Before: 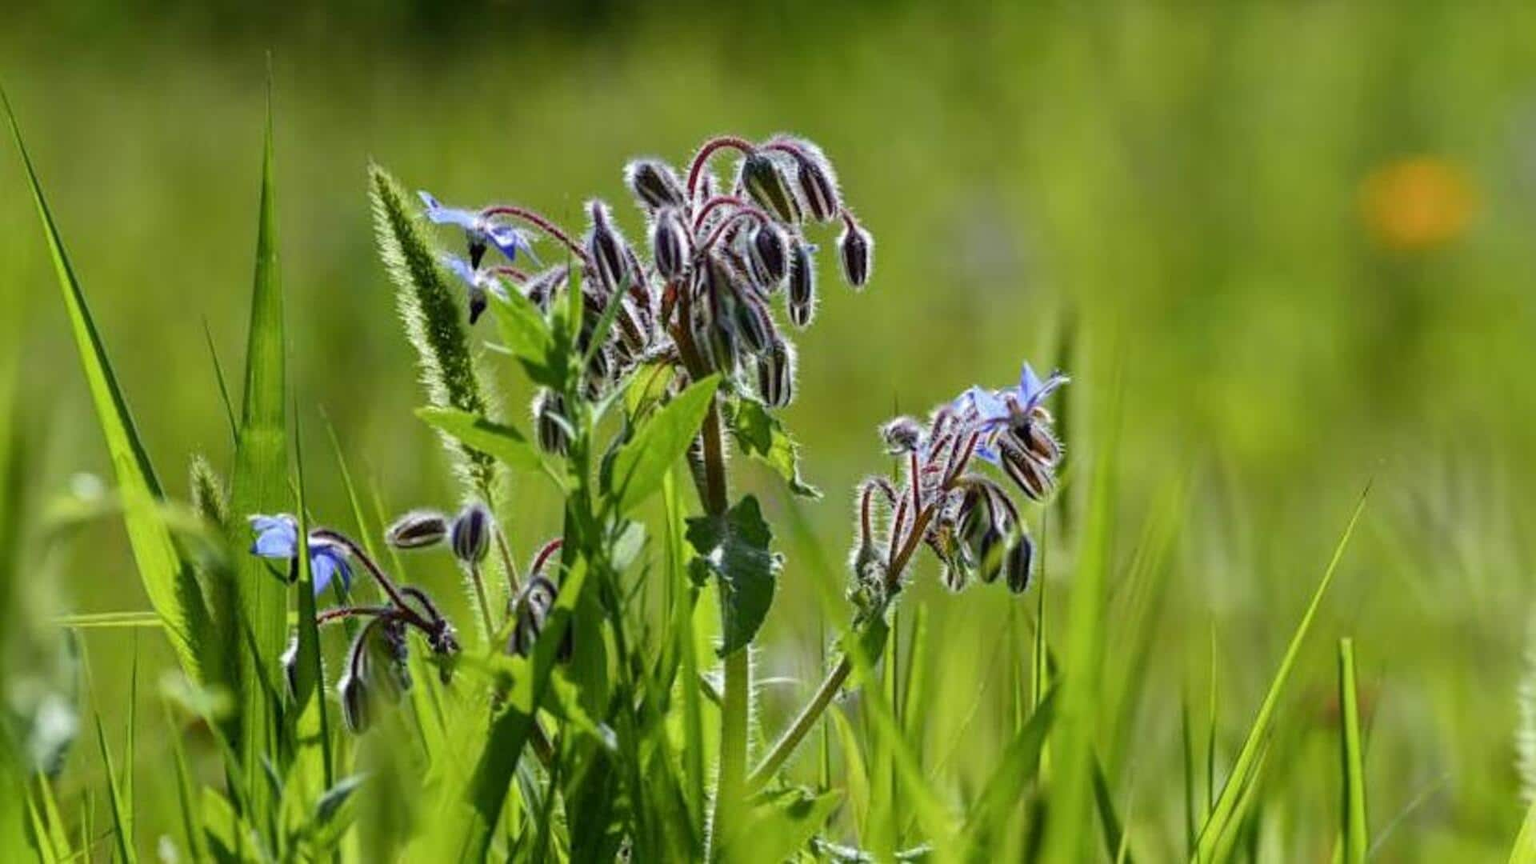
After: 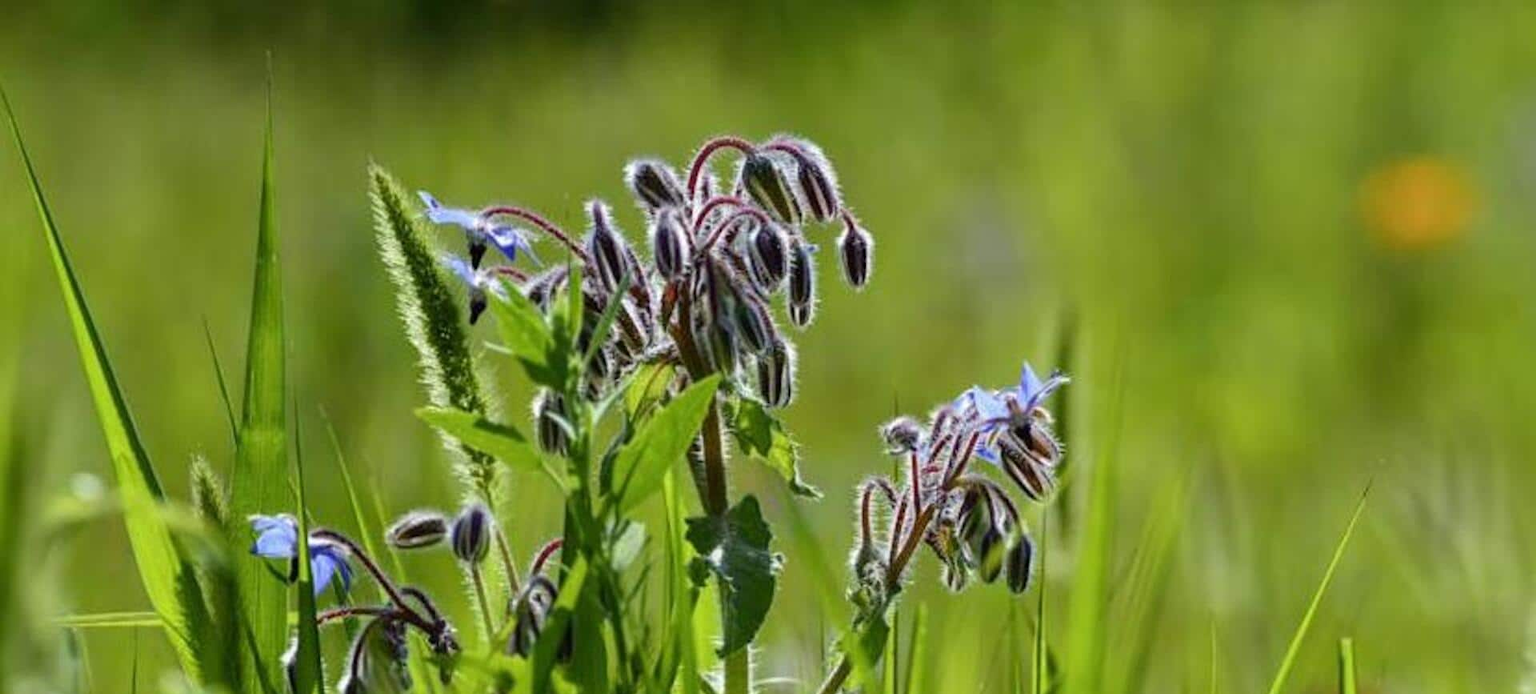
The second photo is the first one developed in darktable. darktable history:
crop: bottom 19.609%
